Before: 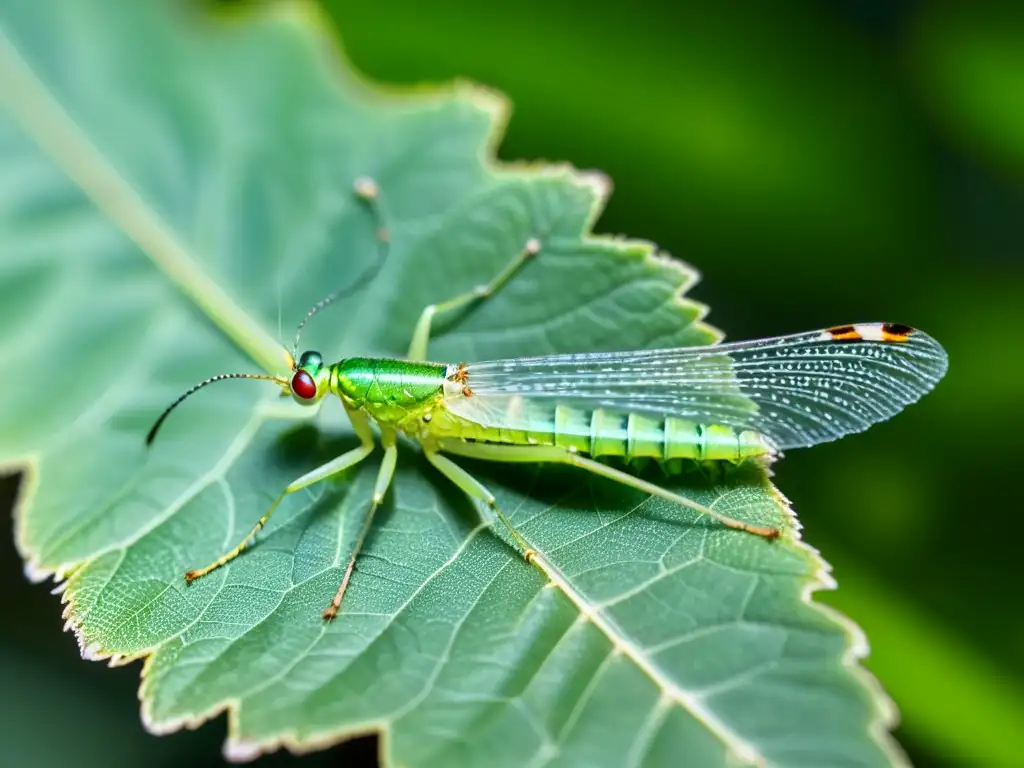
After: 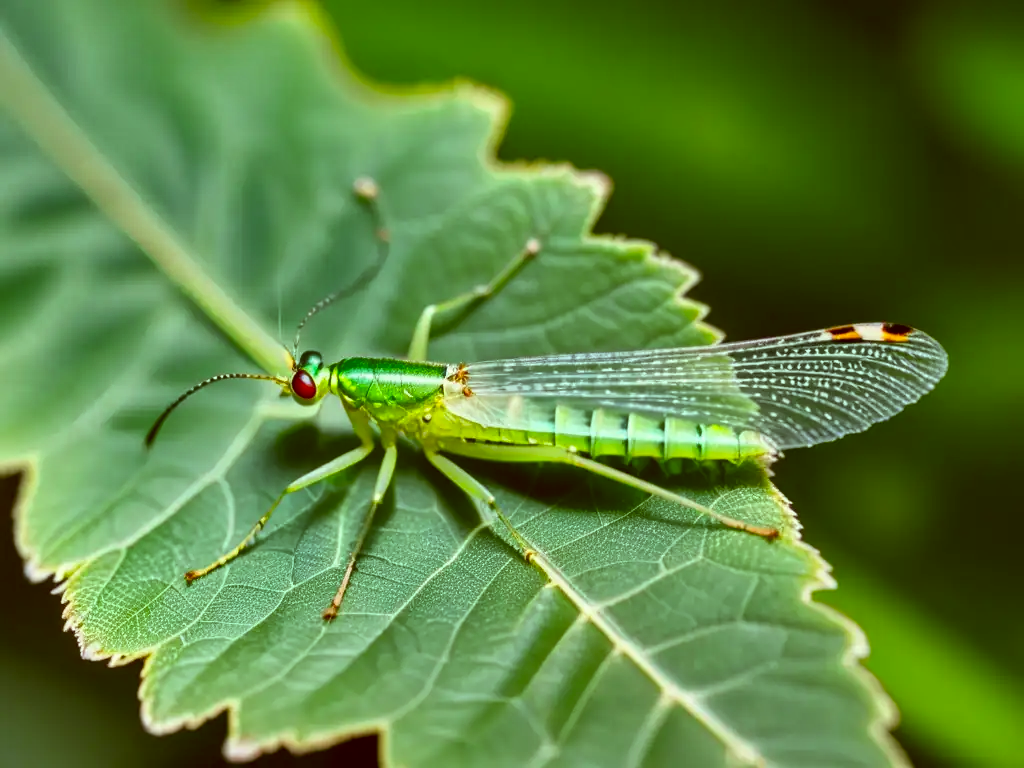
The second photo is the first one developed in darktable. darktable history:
color correction: highlights a* -5.95, highlights b* 9.58, shadows a* 10.16, shadows b* 23.42
shadows and highlights: shadows 18.7, highlights -84.62, soften with gaussian
vignetting: fall-off start 115.79%, fall-off radius 58.8%, unbound false
